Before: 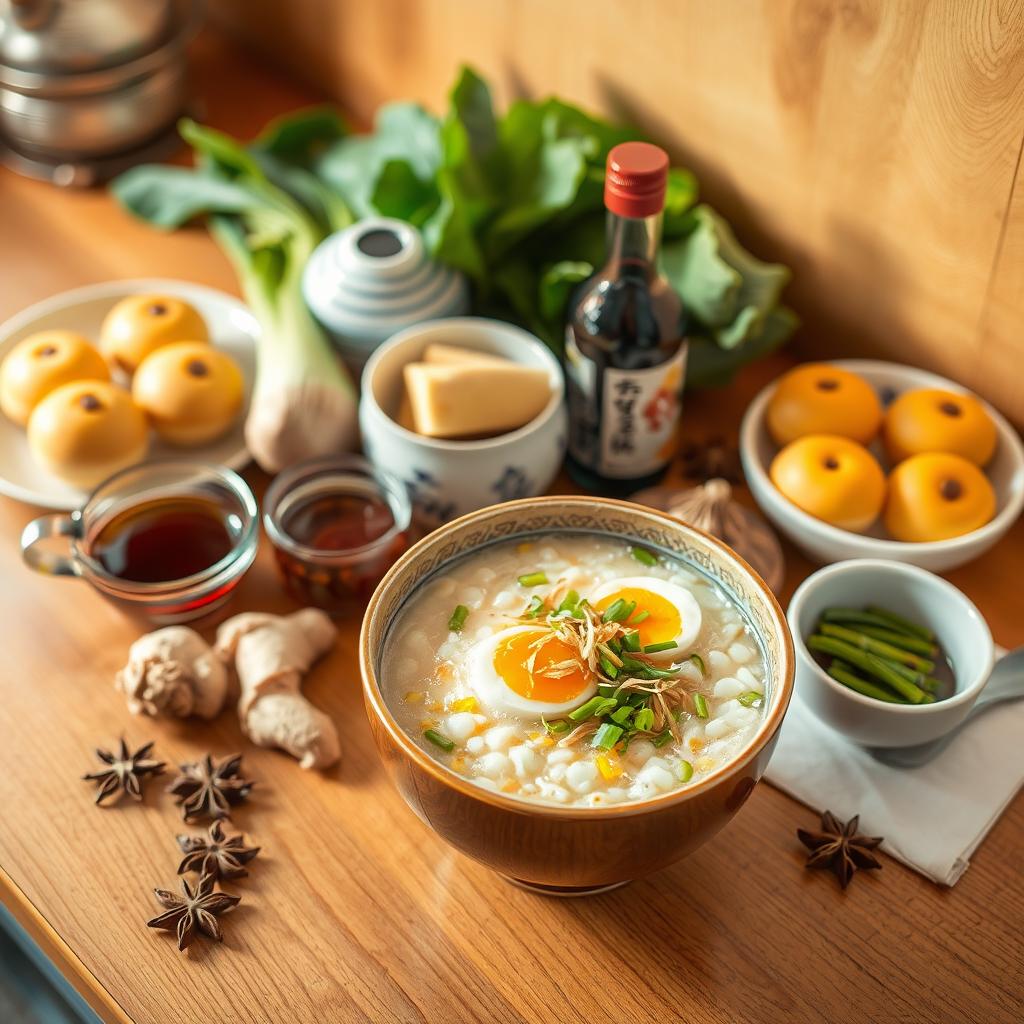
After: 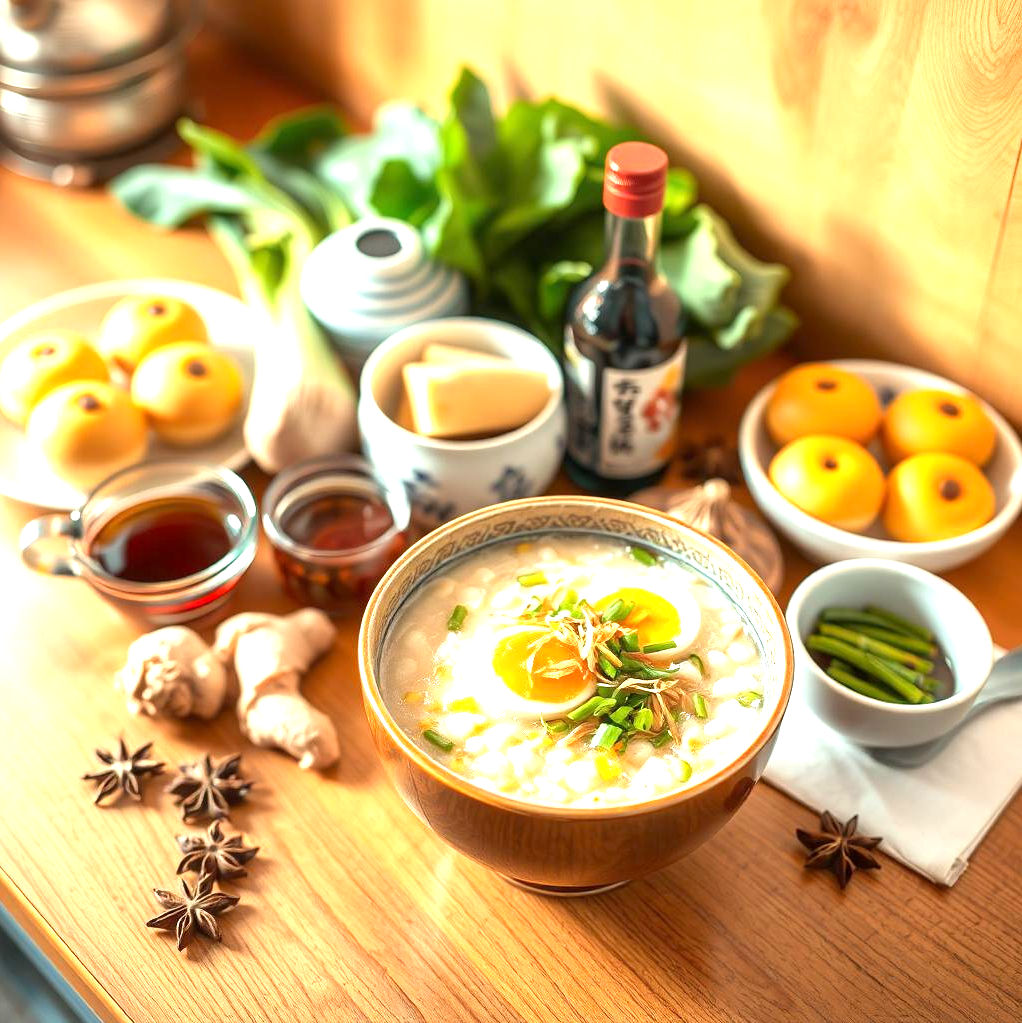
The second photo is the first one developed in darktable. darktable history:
exposure: black level correction 0.001, exposure 1.129 EV, compensate exposure bias true, compensate highlight preservation false
crop and rotate: left 0.126%
